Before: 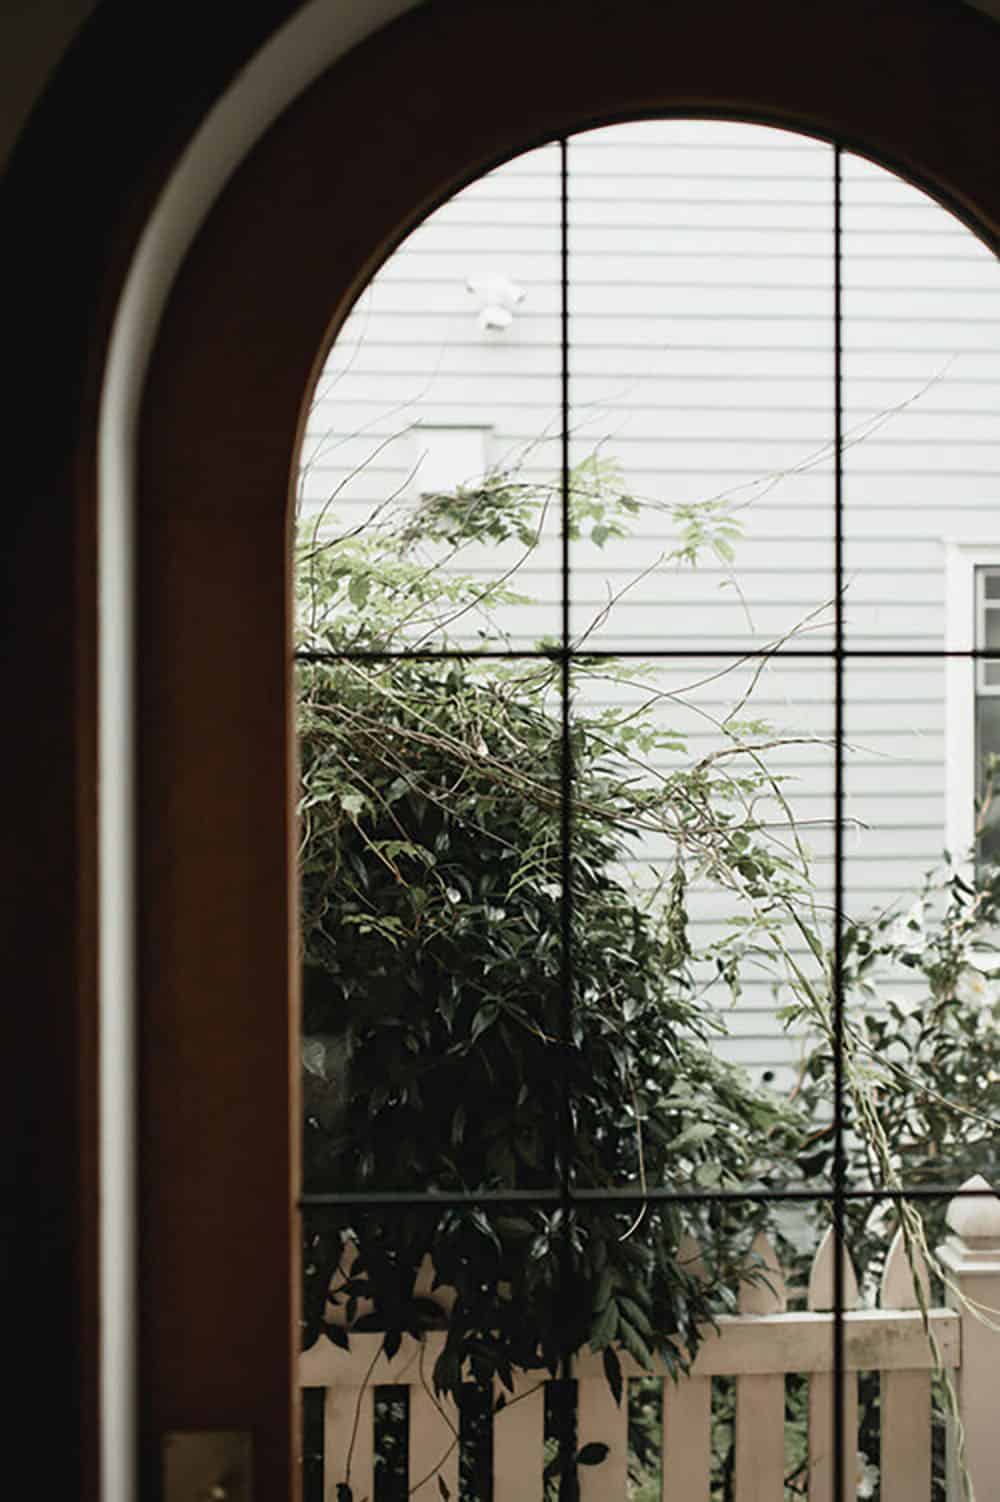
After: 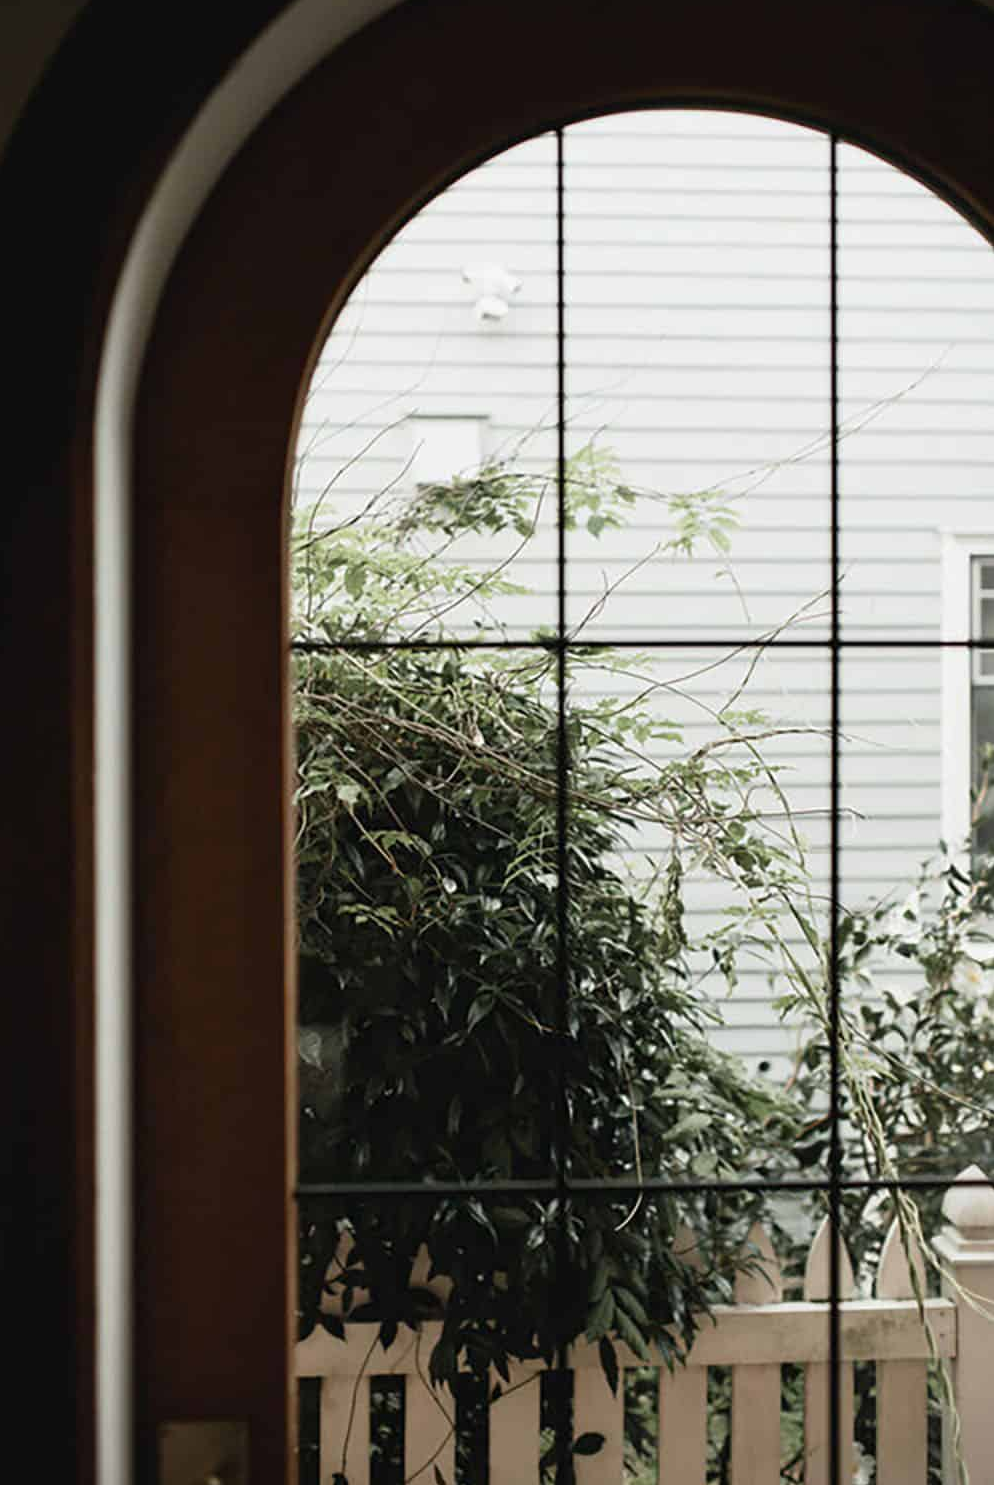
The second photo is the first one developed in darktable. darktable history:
crop: left 0.444%, top 0.715%, right 0.135%, bottom 0.408%
